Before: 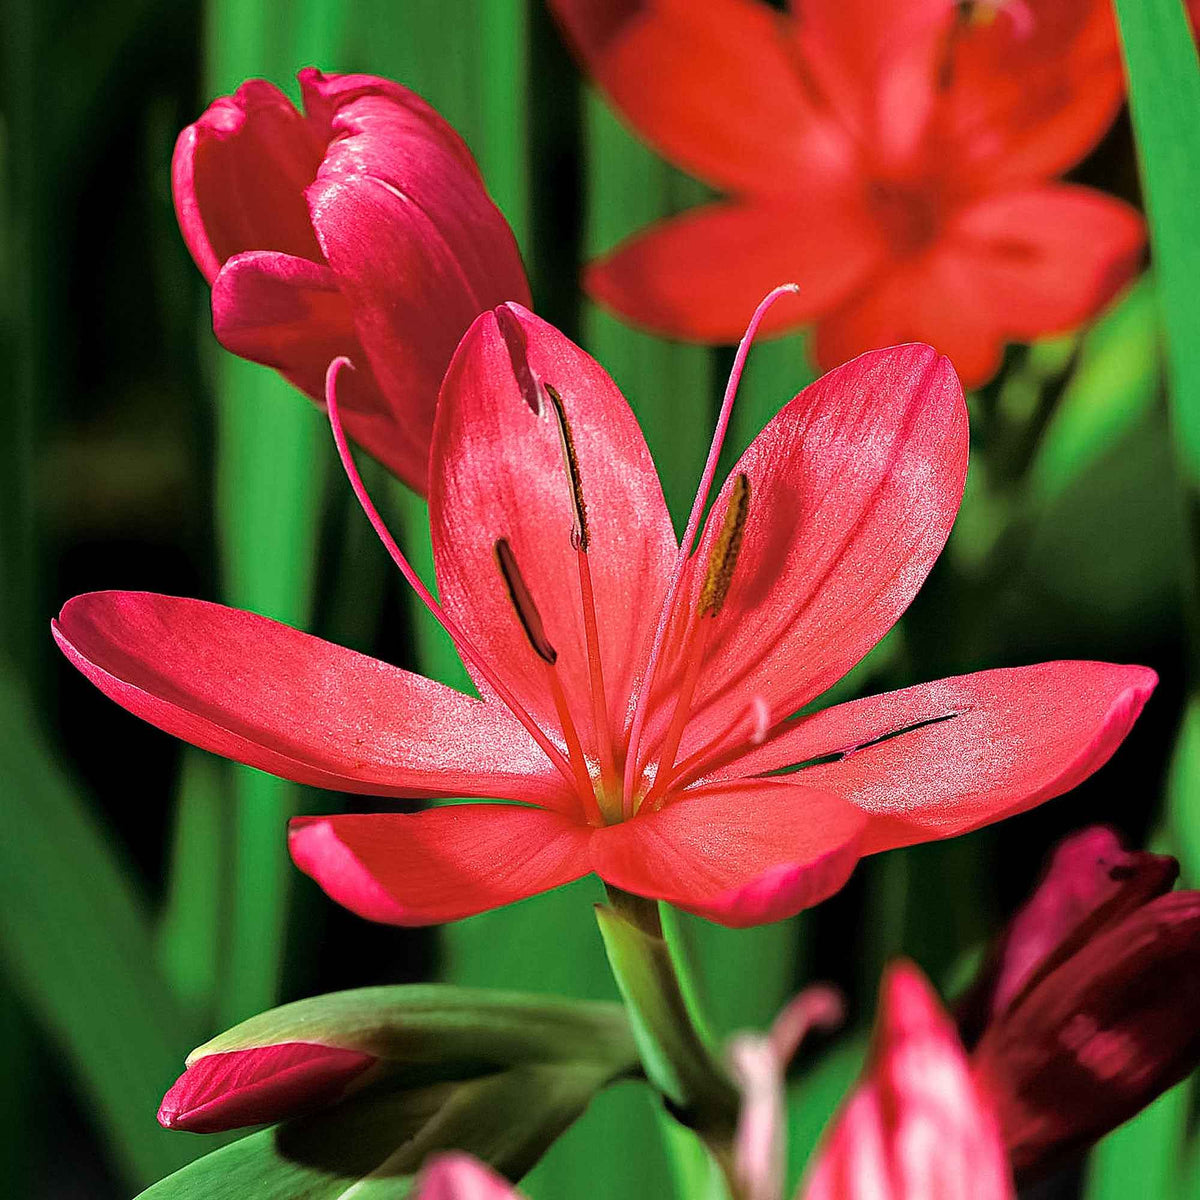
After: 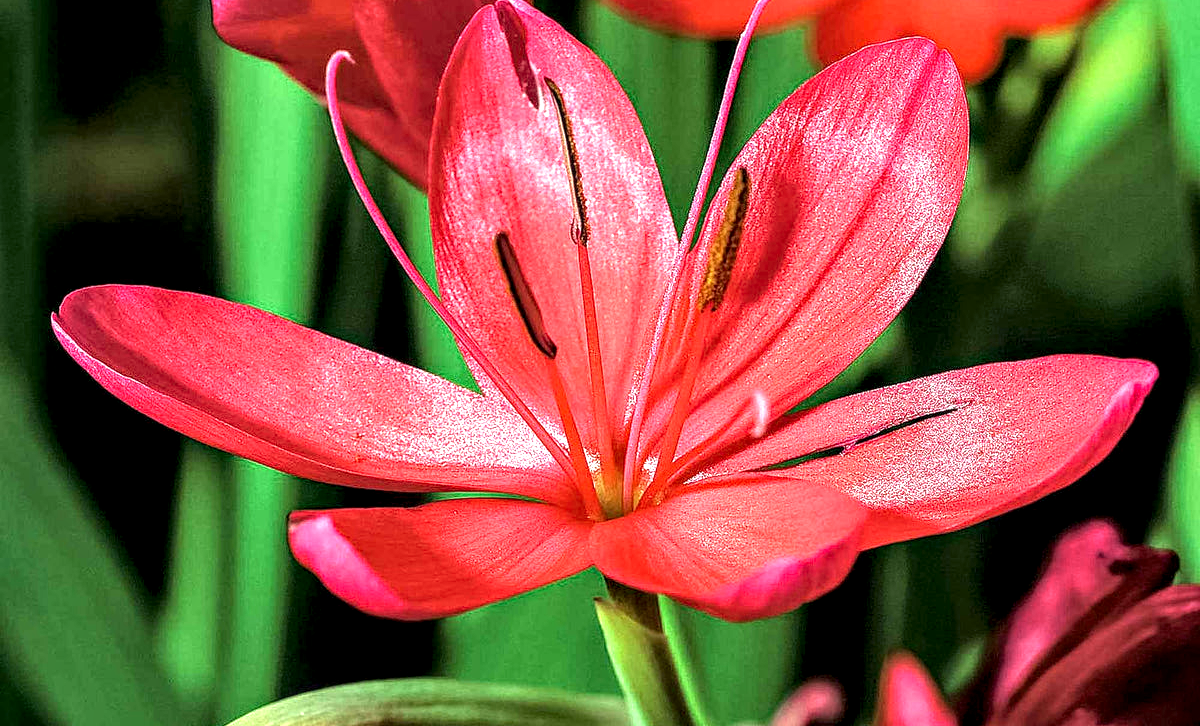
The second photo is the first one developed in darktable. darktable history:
local contrast: detail 161%
exposure: black level correction 0, exposure 0.697 EV, compensate highlight preservation false
crop and rotate: top 25.54%, bottom 13.944%
